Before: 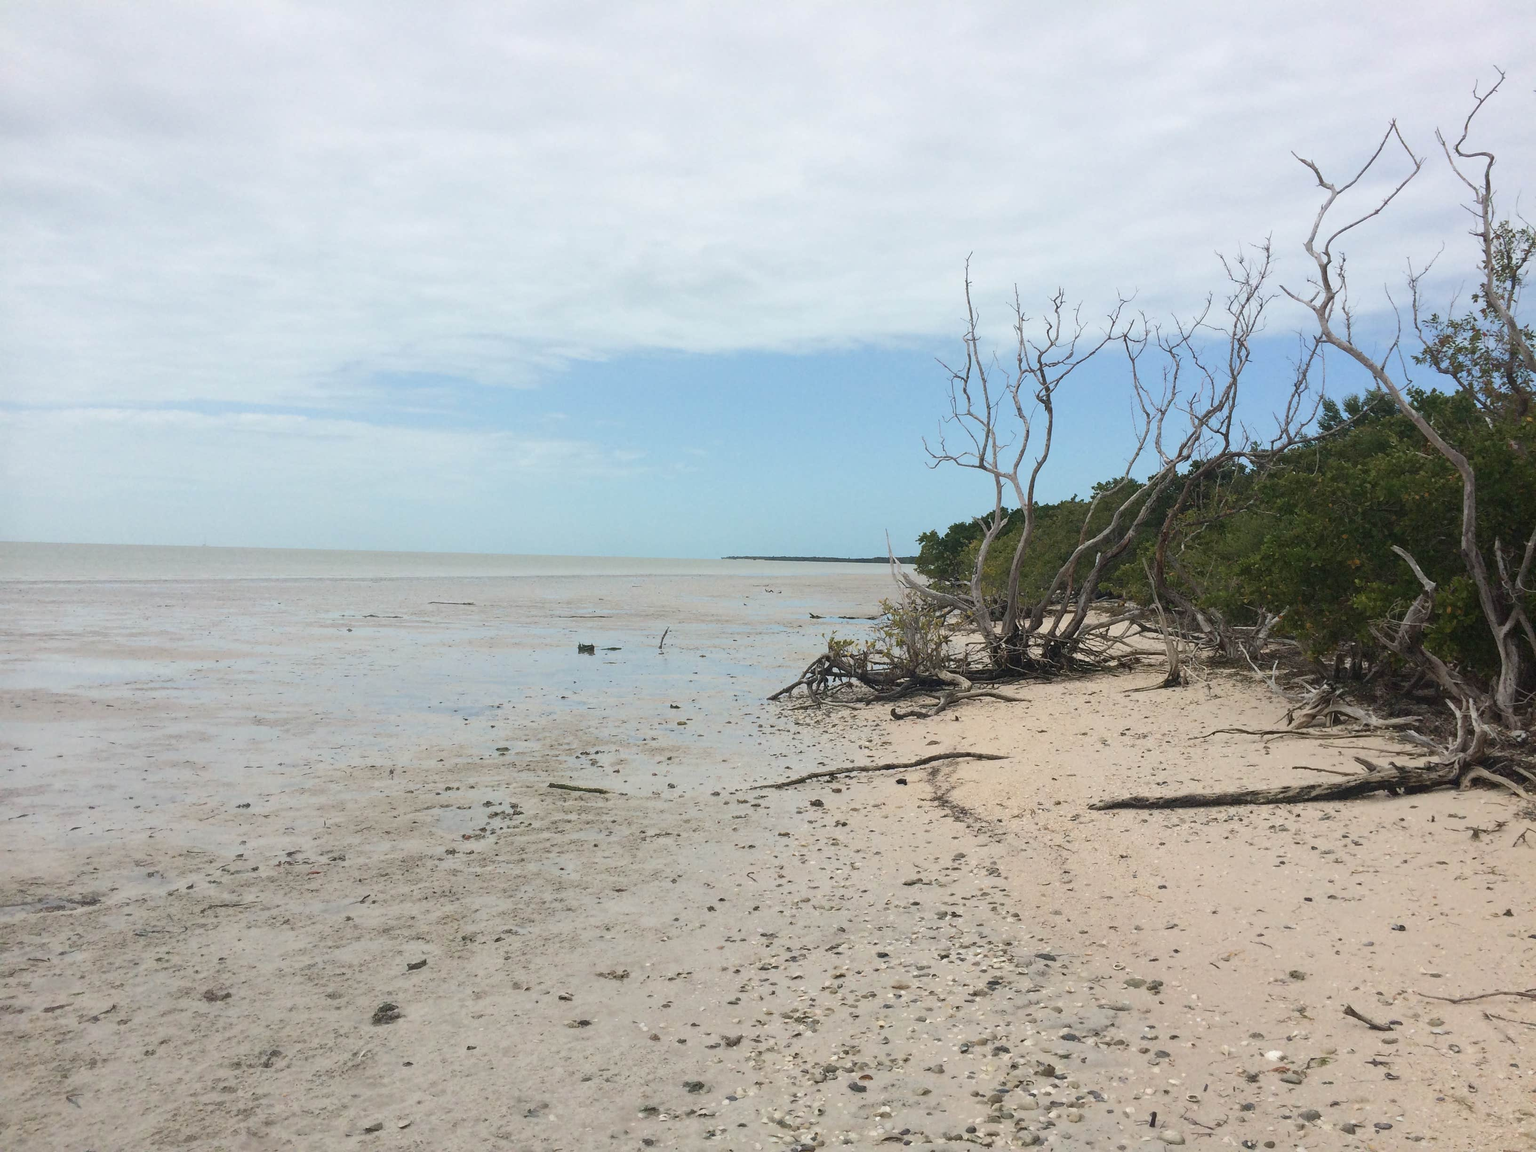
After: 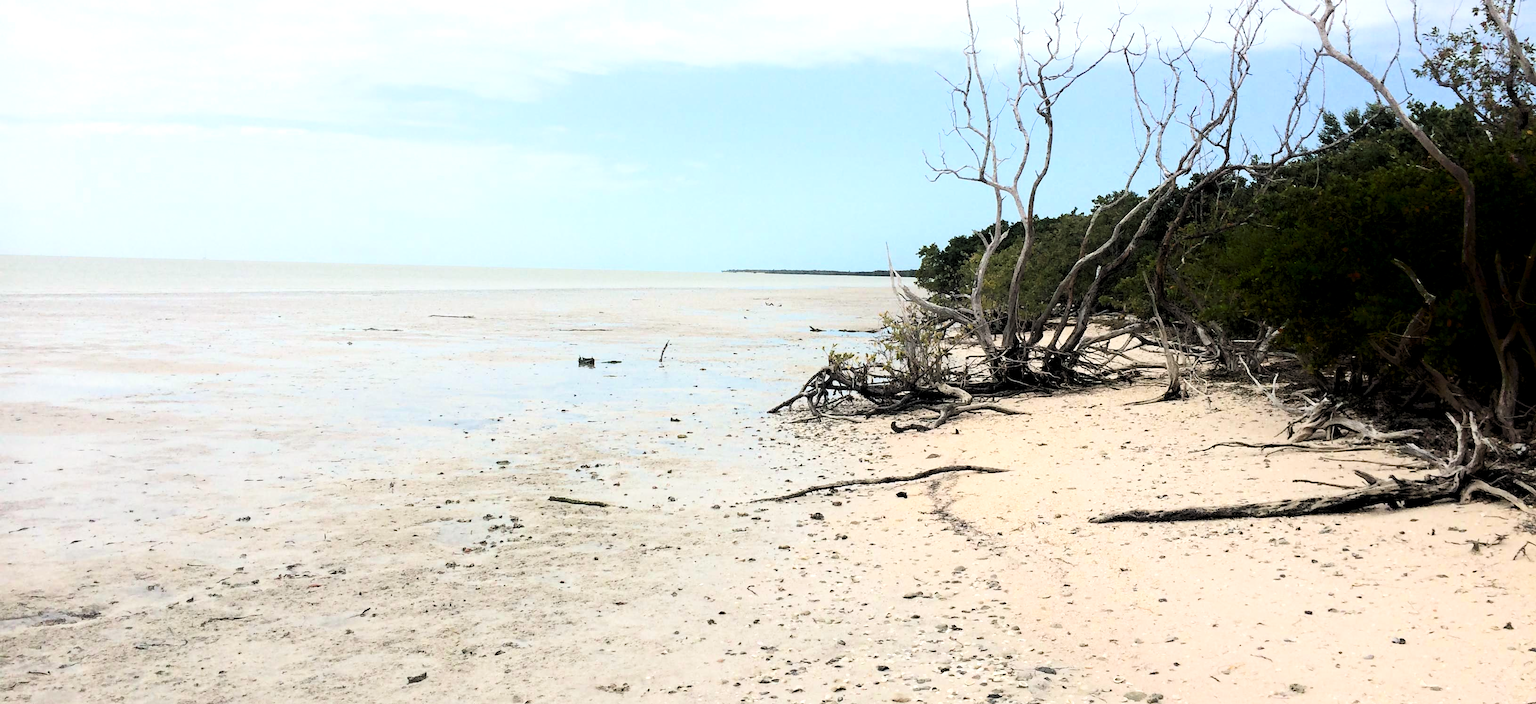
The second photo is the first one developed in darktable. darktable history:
crop and rotate: top 24.92%, bottom 13.928%
haze removal: compatibility mode true, adaptive false
shadows and highlights: shadows -68.11, highlights 35.98, soften with gaussian
exposure: black level correction 0.001, exposure 0.498 EV, compensate highlight preservation false
levels: levels [0.062, 0.494, 0.925]
filmic rgb: middle gray luminance 9.81%, black relative exposure -8.61 EV, white relative exposure 3.33 EV, target black luminance 0%, hardness 5.2, latitude 44.54%, contrast 1.308, highlights saturation mix 4.72%, shadows ↔ highlights balance 24.87%
